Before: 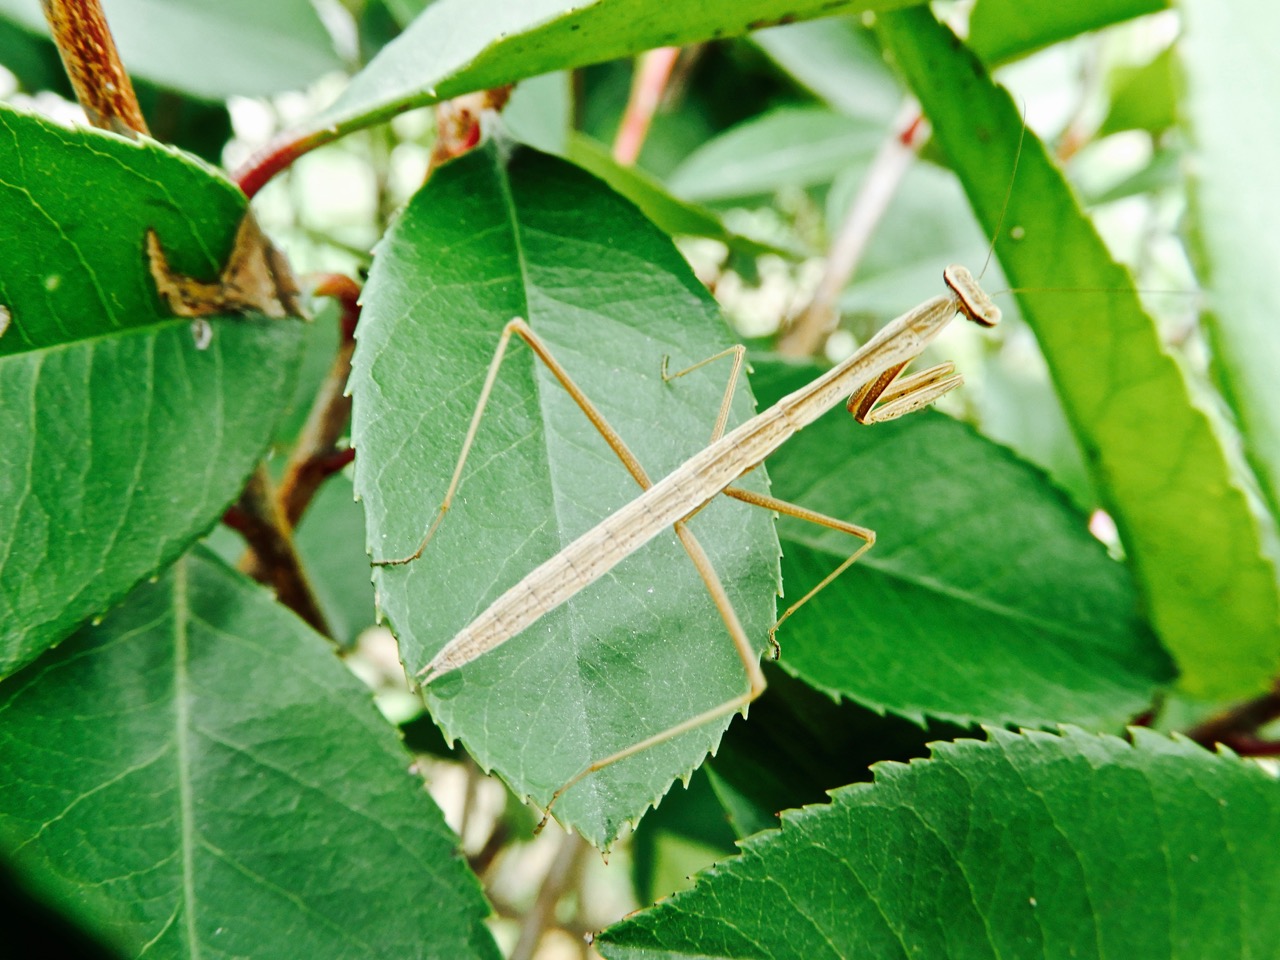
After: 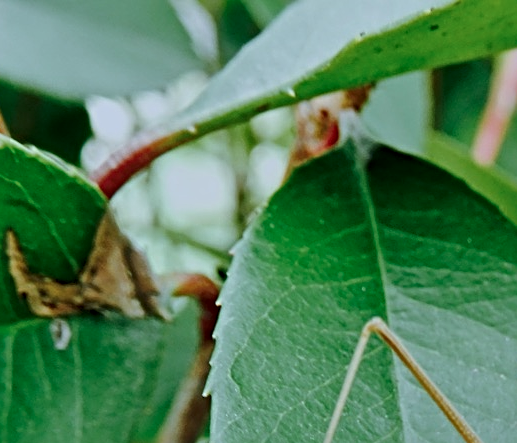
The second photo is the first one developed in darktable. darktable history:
color calibration: x 0.372, y 0.386, temperature 4284.34 K
local contrast: highlights 102%, shadows 100%, detail 119%, midtone range 0.2
exposure: black level correction 0, exposure -0.758 EV, compensate exposure bias true, compensate highlight preservation false
shadows and highlights: white point adjustment 1.05, soften with gaussian
crop and rotate: left 11.02%, top 0.092%, right 48.519%, bottom 53.745%
sharpen: radius 3.966
